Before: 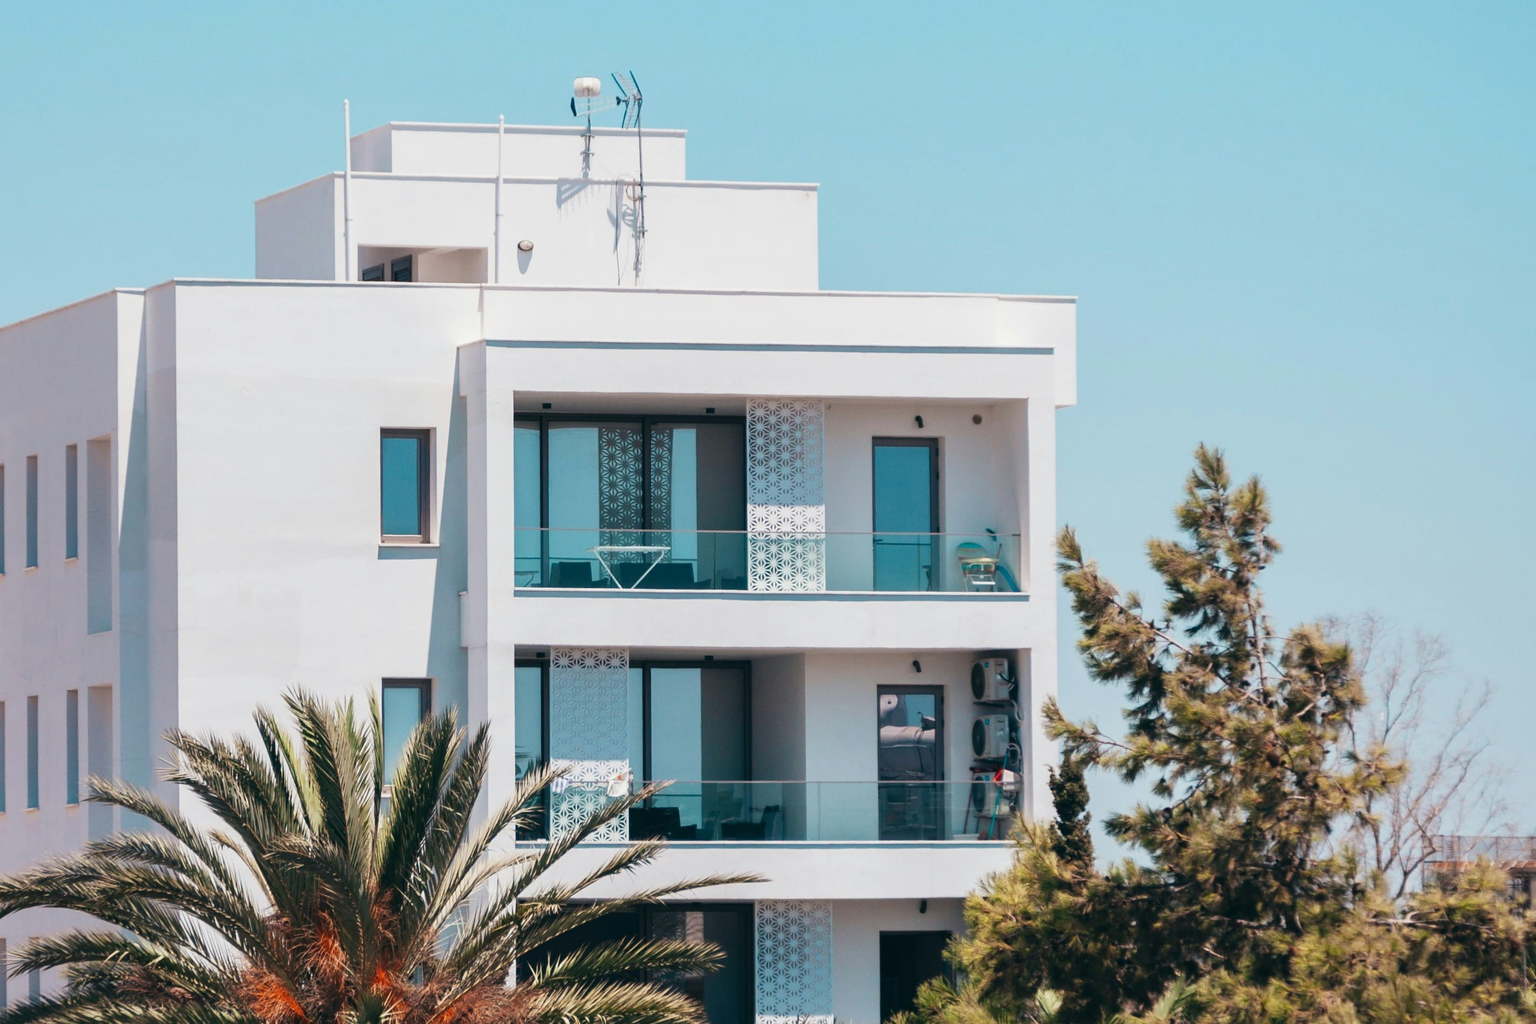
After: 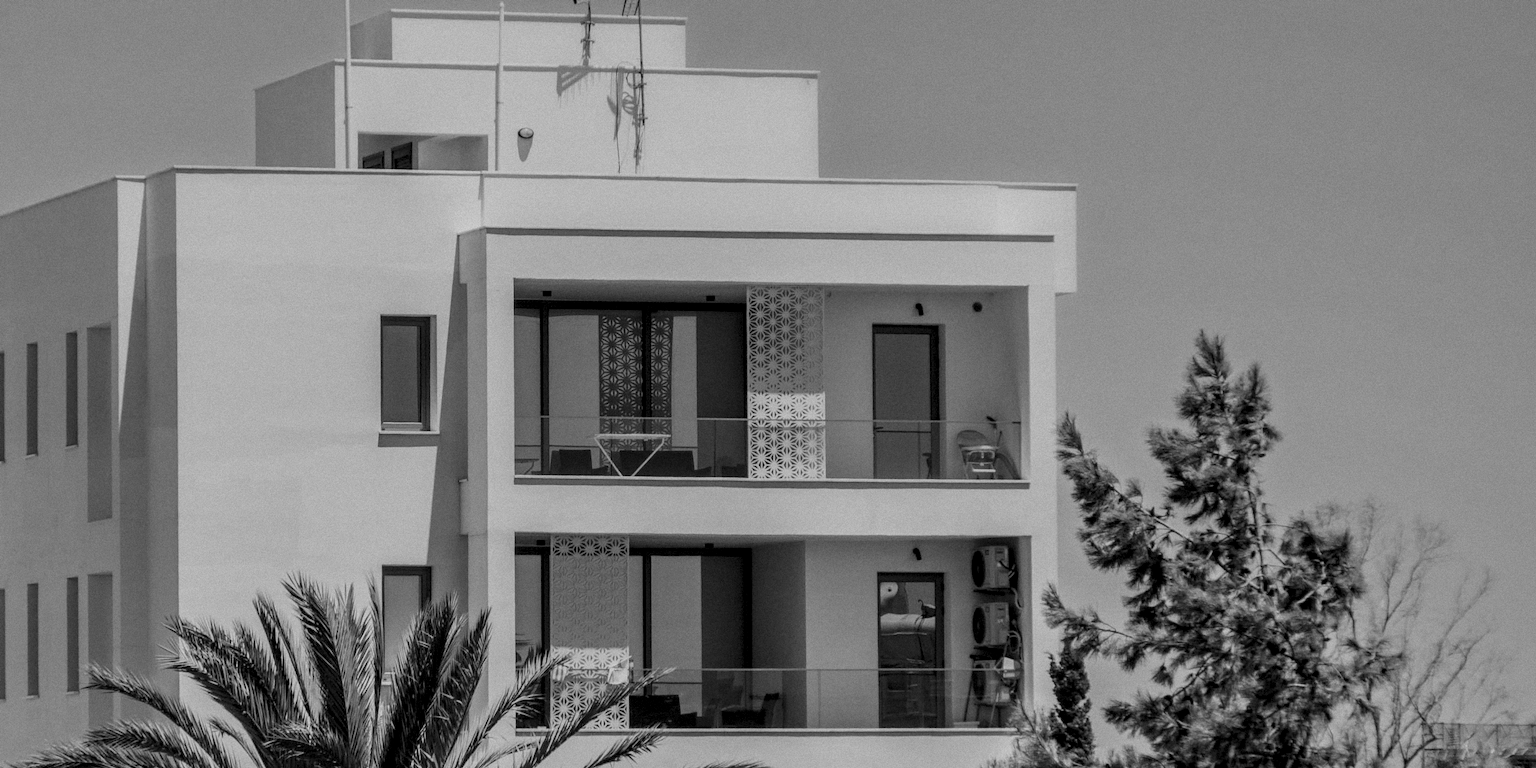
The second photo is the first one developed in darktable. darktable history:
crop: top 11.038%, bottom 13.962%
local contrast: highlights 60%, shadows 60%, detail 160%
grain: mid-tones bias 0%
monochrome: a 79.32, b 81.83, size 1.1
